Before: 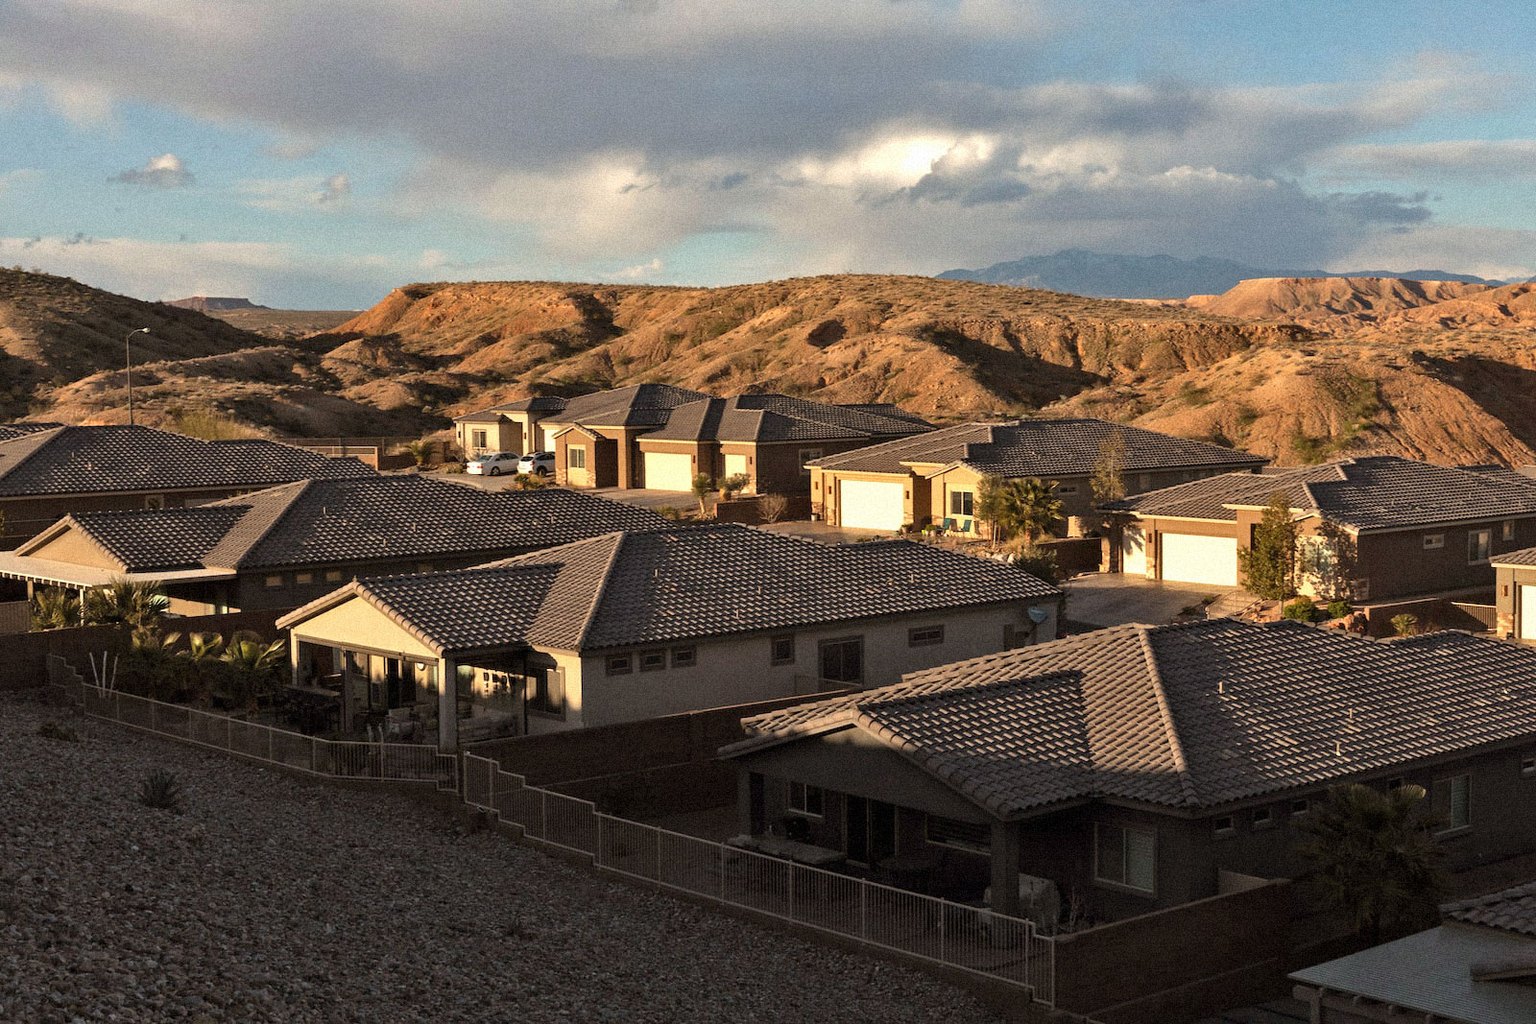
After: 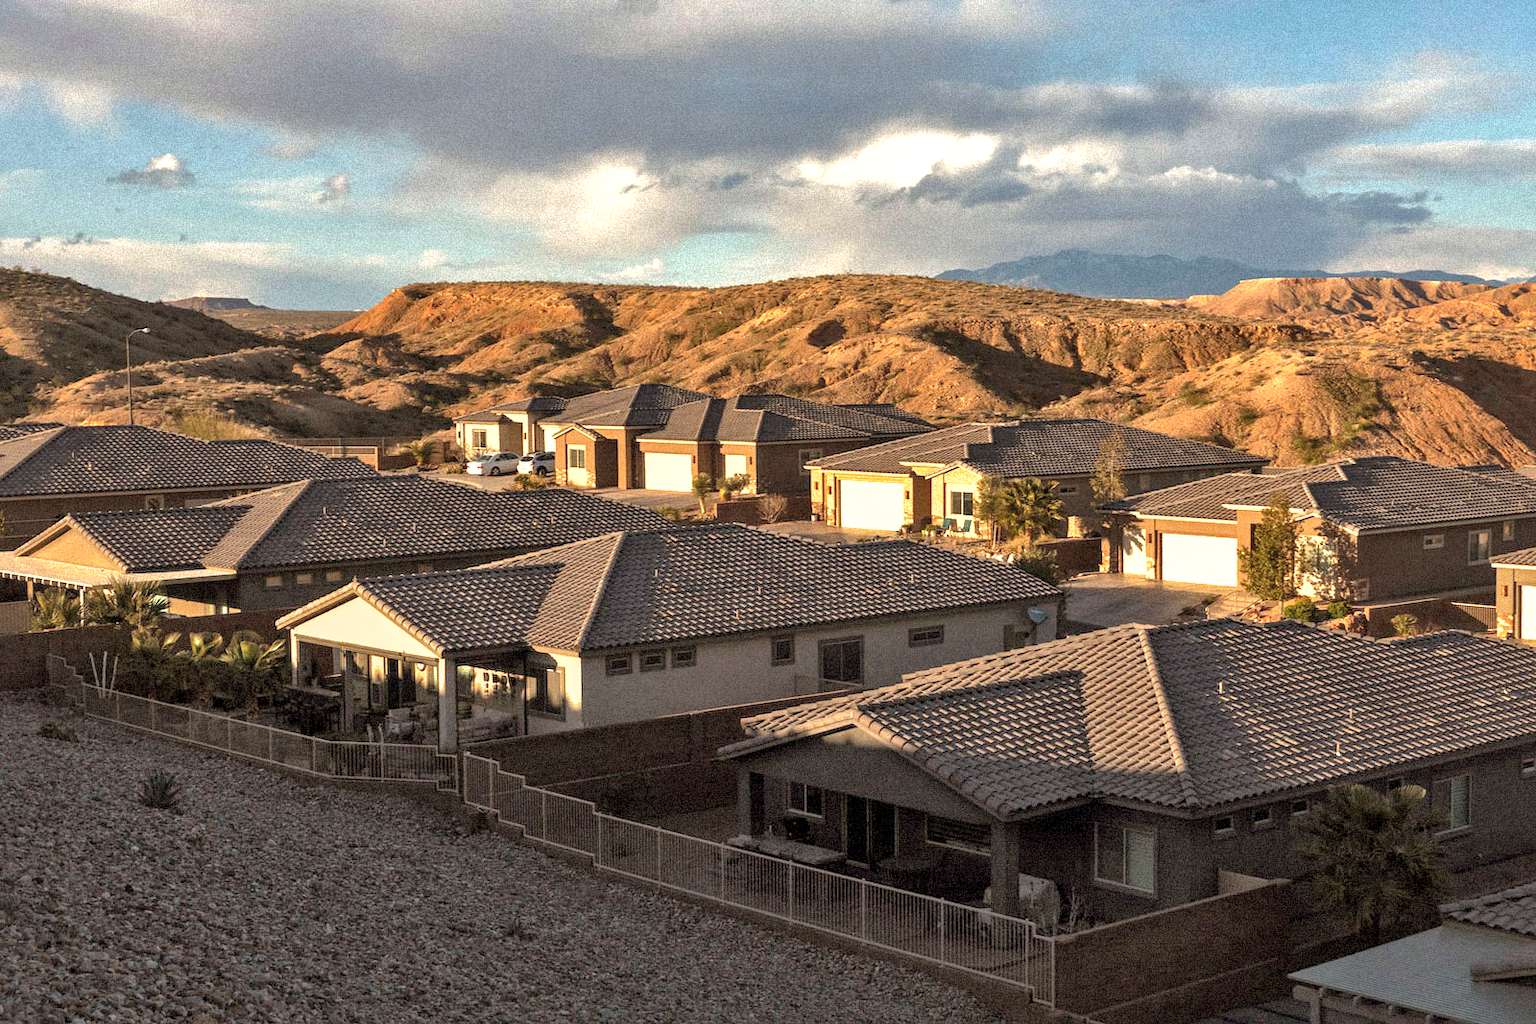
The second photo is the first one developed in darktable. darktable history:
local contrast: on, module defaults
exposure: black level correction 0, exposure 0.599 EV, compensate highlight preservation false
shadows and highlights: on, module defaults
